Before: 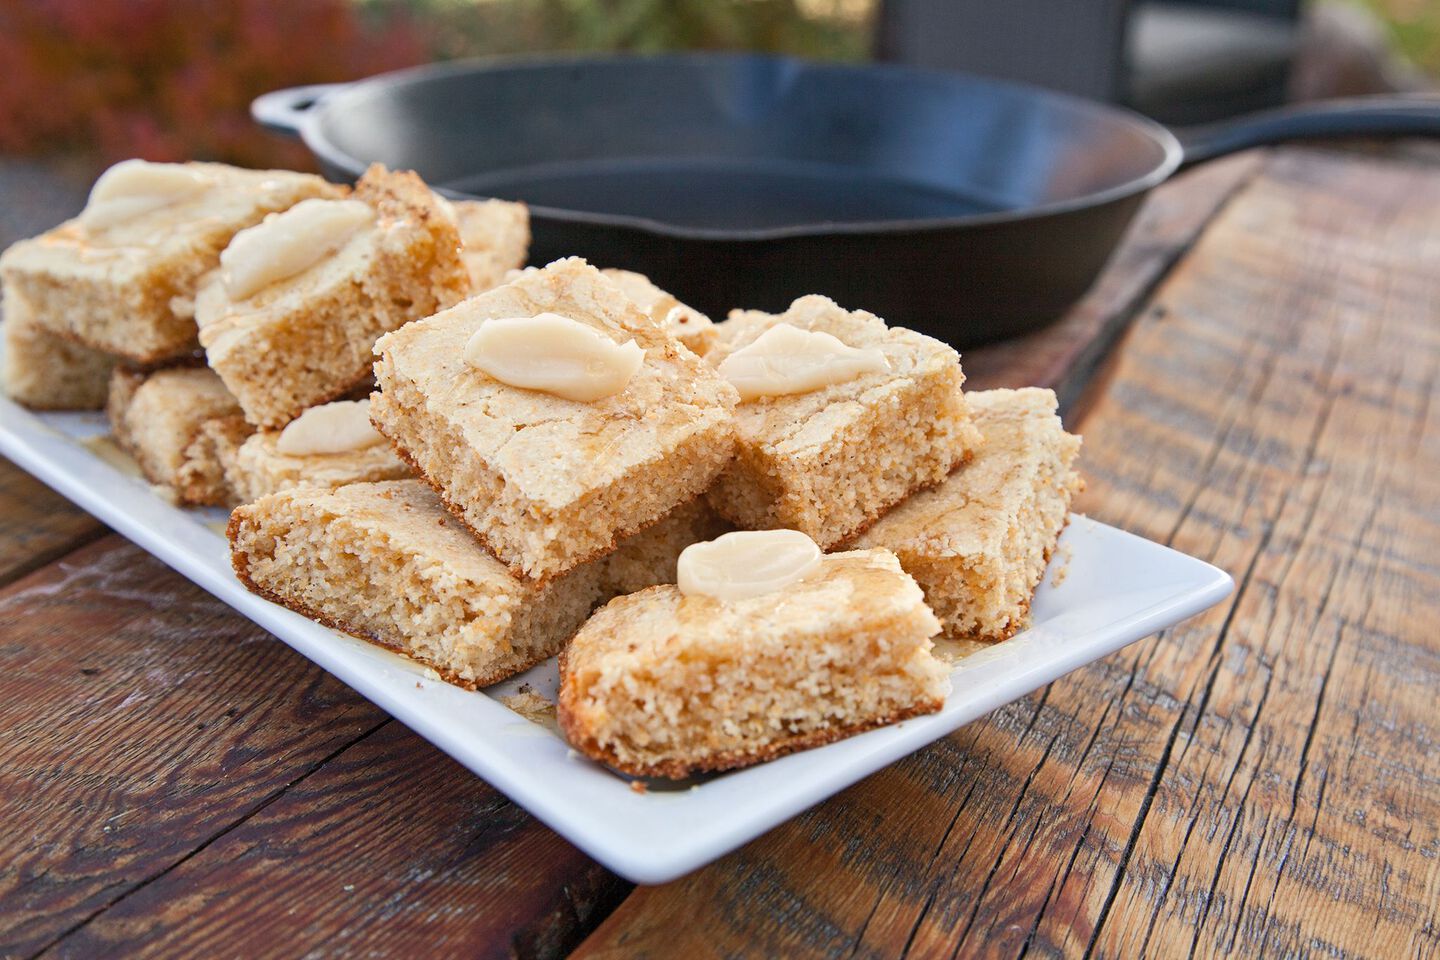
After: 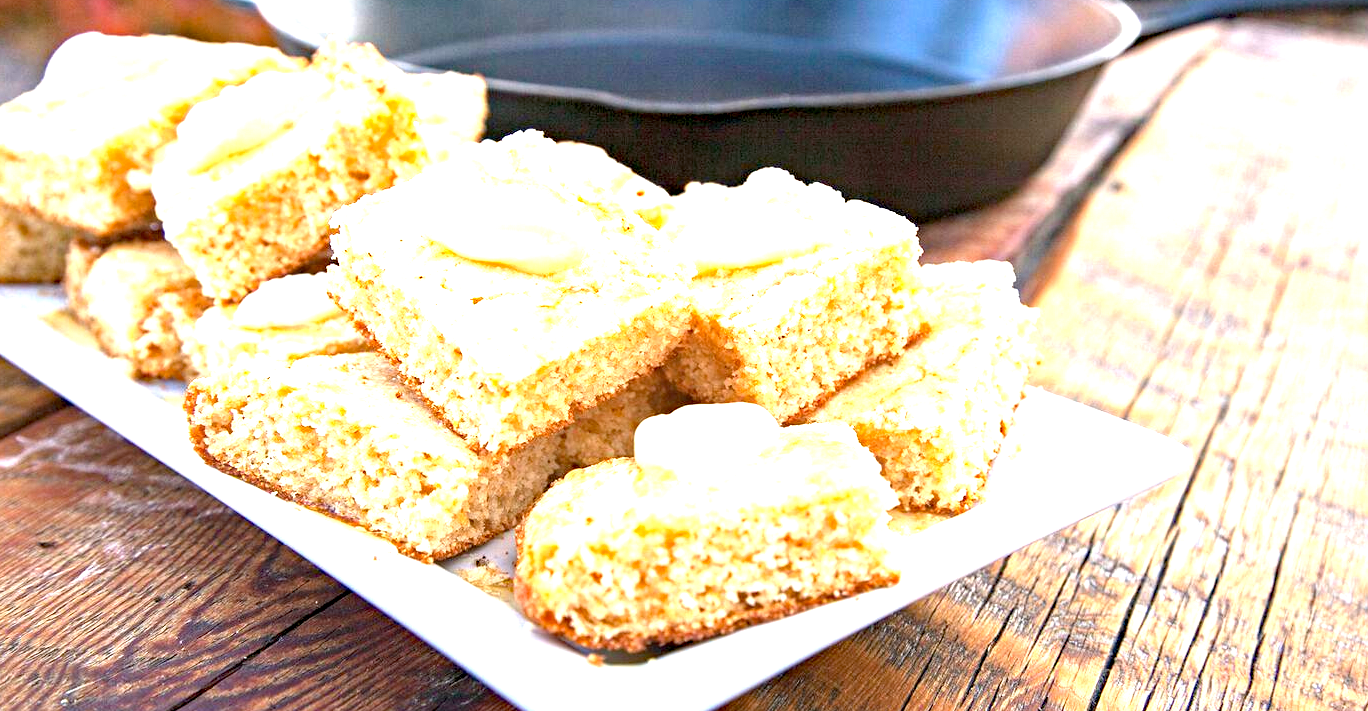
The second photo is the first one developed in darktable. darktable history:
crop and rotate: left 2.991%, top 13.302%, right 1.981%, bottom 12.636%
exposure: black level correction 0.001, exposure 2 EV, compensate highlight preservation false
haze removal: strength 0.29, distance 0.25, compatibility mode true, adaptive false
graduated density: rotation -180°, offset 24.95
